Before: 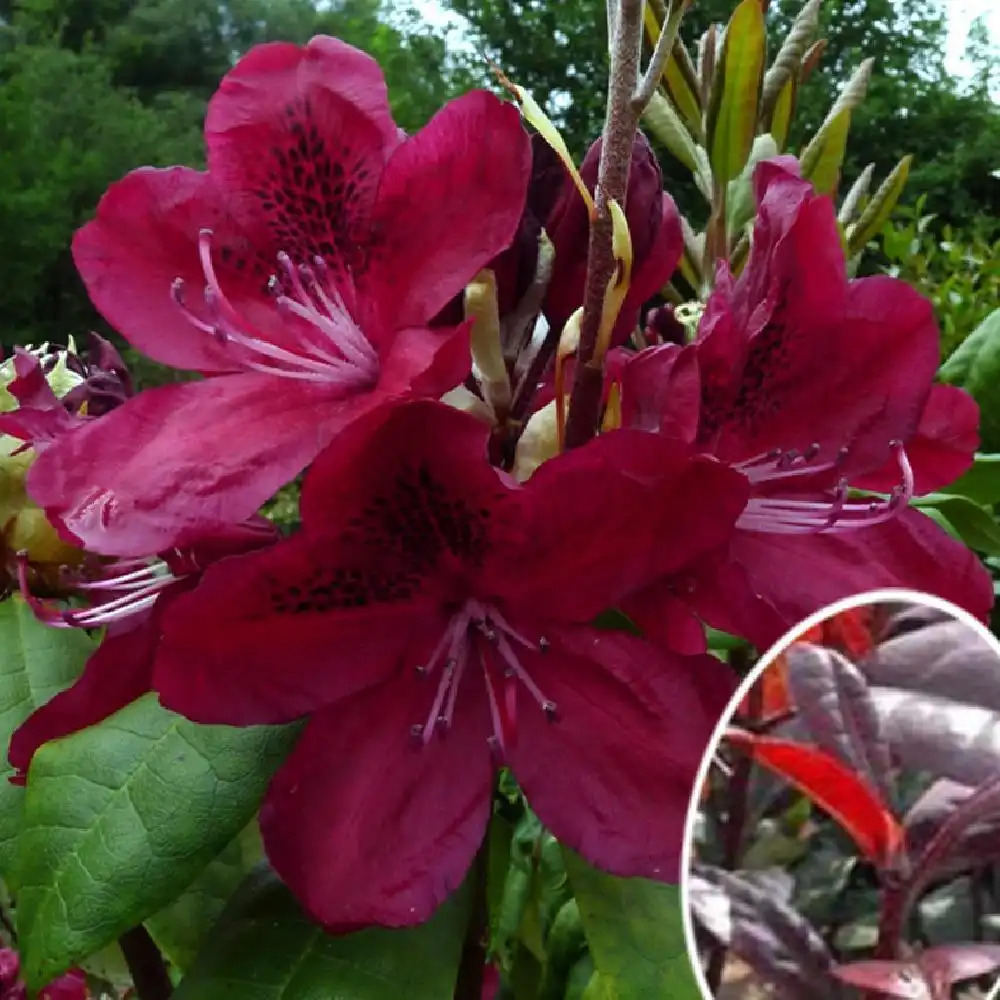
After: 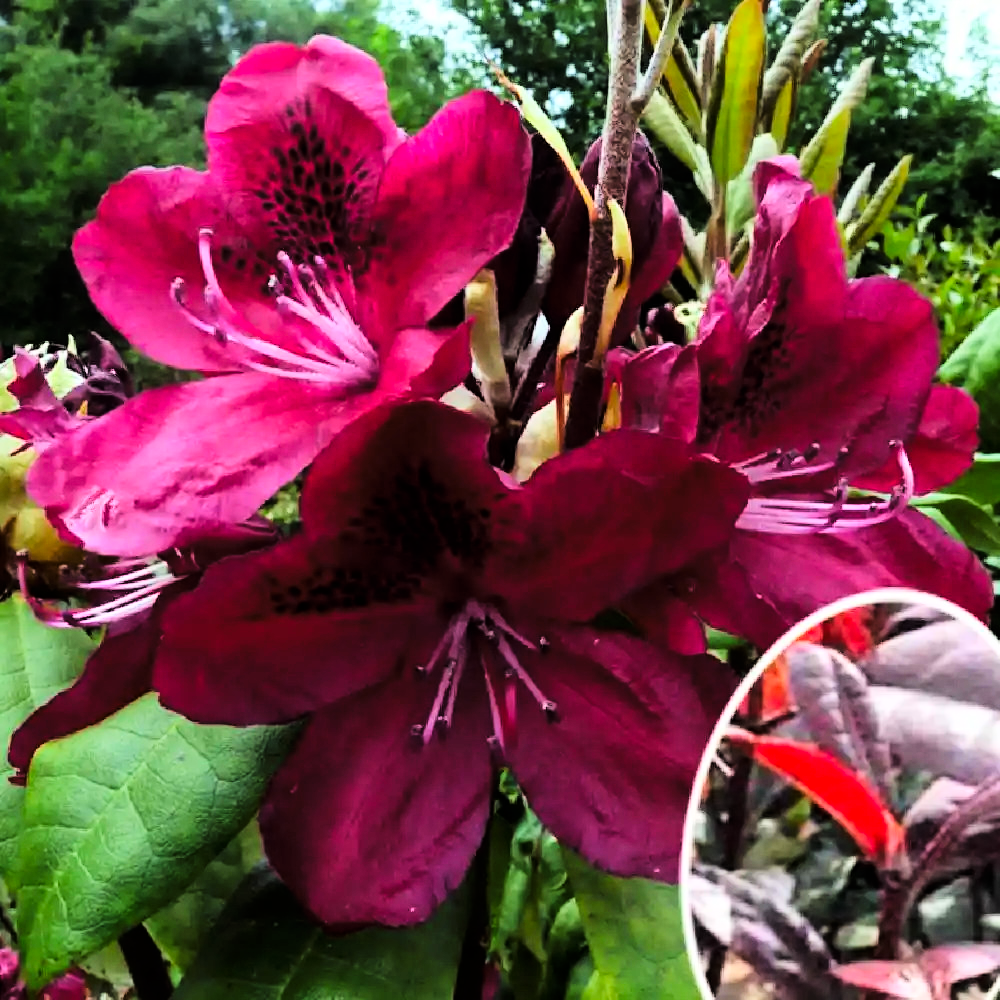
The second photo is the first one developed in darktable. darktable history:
tone curve: curves: ch0 [(0, 0) (0.004, 0) (0.133, 0.071) (0.325, 0.456) (0.832, 0.957) (1, 1)], color space Lab, linked channels, preserve colors none
